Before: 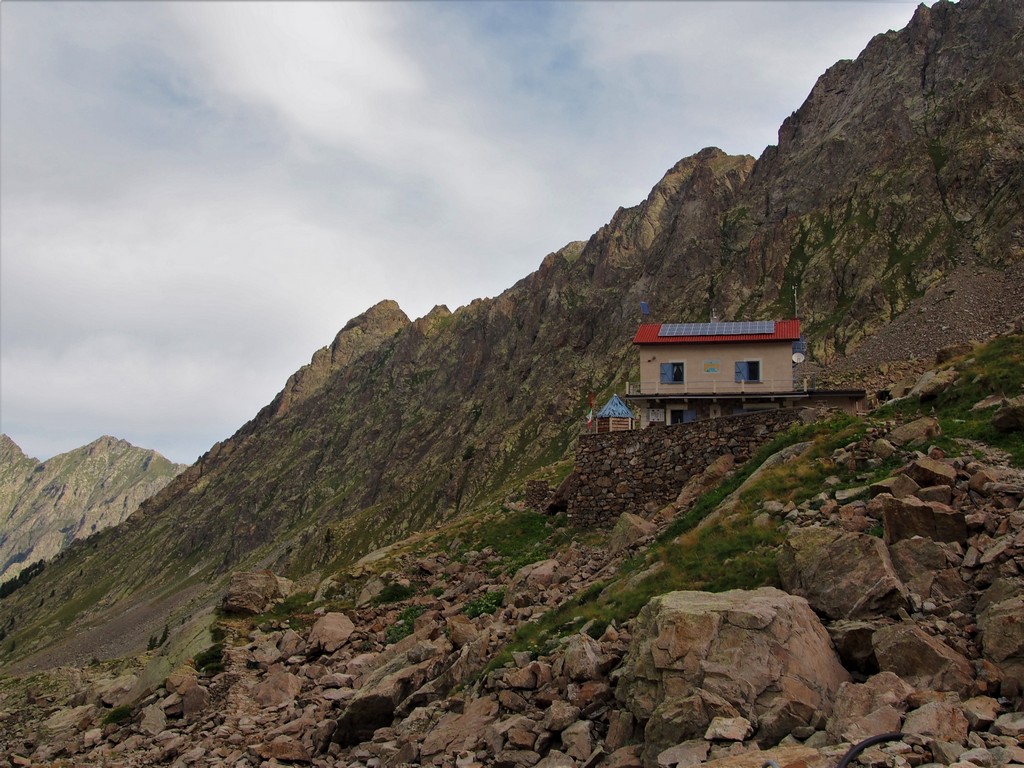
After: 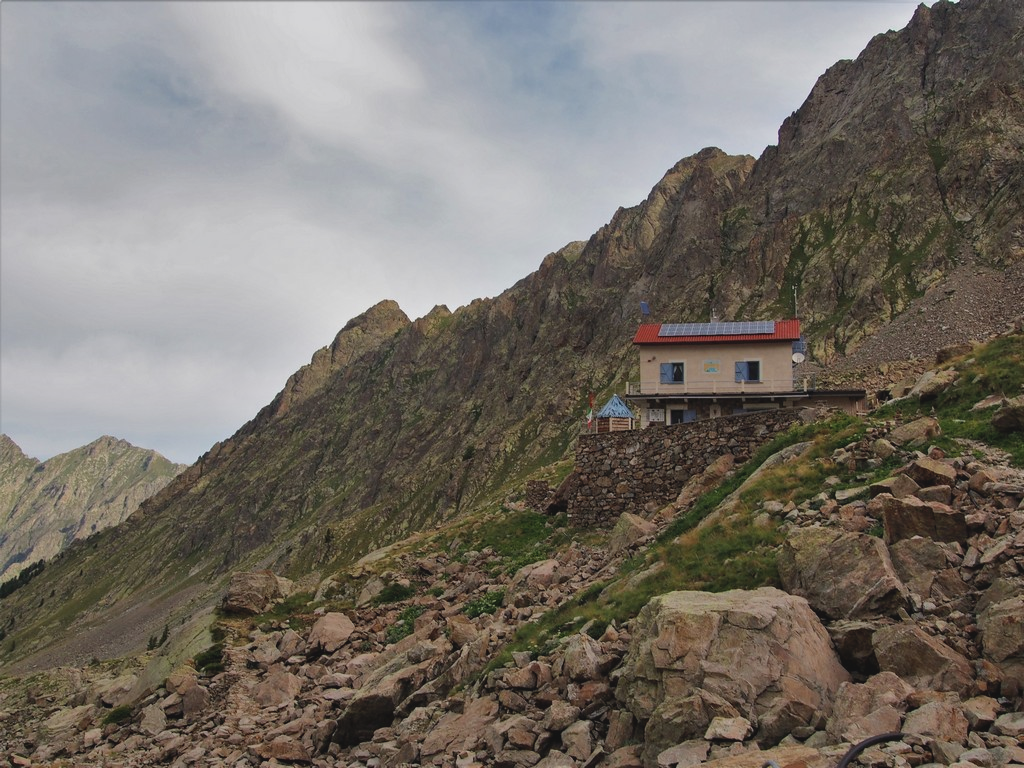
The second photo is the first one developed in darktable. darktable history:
contrast brightness saturation: contrast -0.1, saturation -0.1
shadows and highlights: low approximation 0.01, soften with gaussian
